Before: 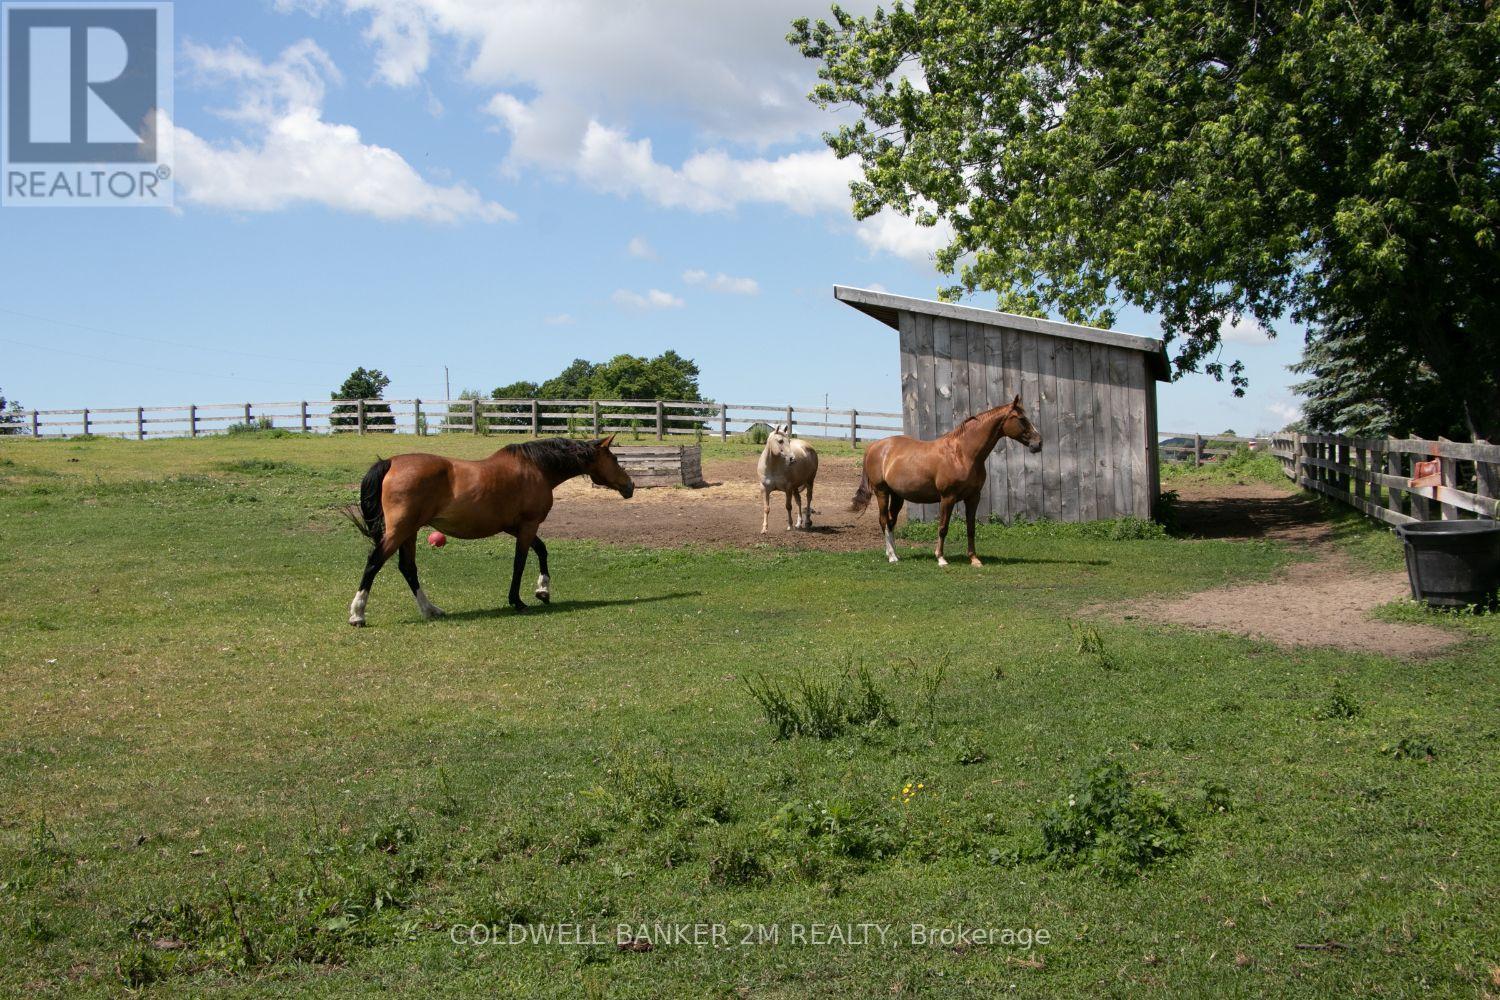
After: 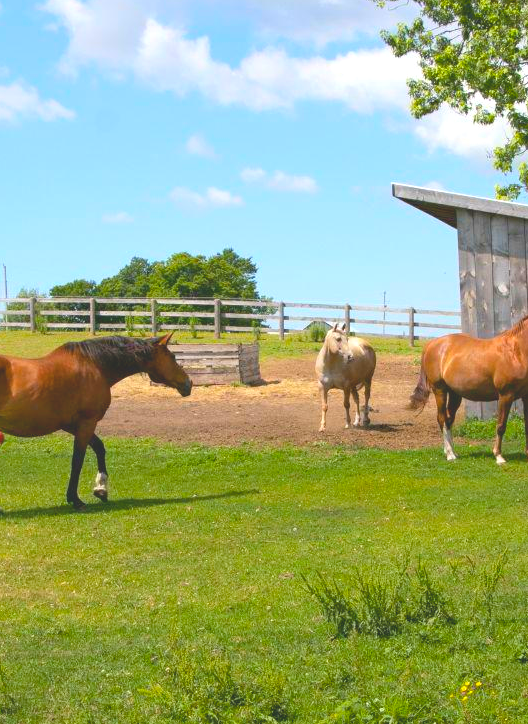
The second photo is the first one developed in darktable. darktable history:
tone curve: curves: ch0 [(0, 0.172) (1, 0.91)], color space Lab, independent channels, preserve colors none
crop and rotate: left 29.476%, top 10.214%, right 35.32%, bottom 17.333%
color balance rgb: linear chroma grading › global chroma 13.3%, global vibrance 41.49%
exposure: exposure 0.669 EV, compensate highlight preservation false
white balance: emerald 1
